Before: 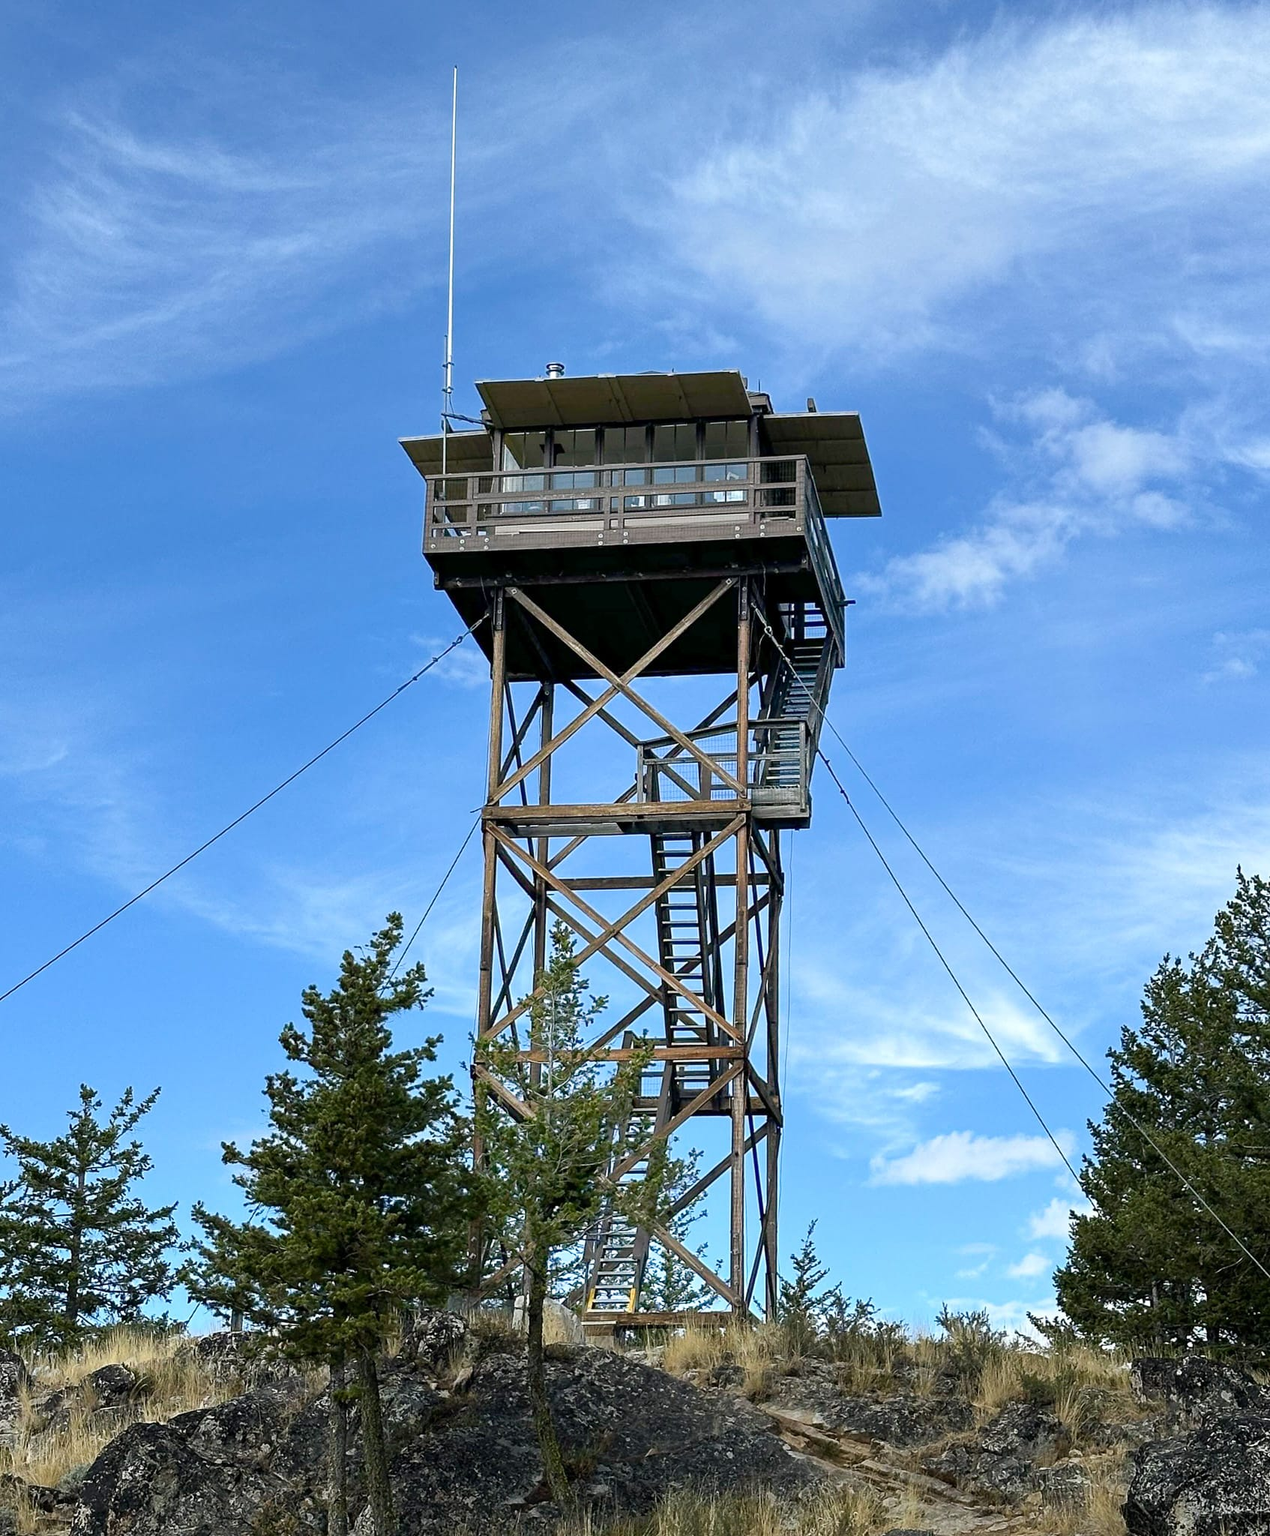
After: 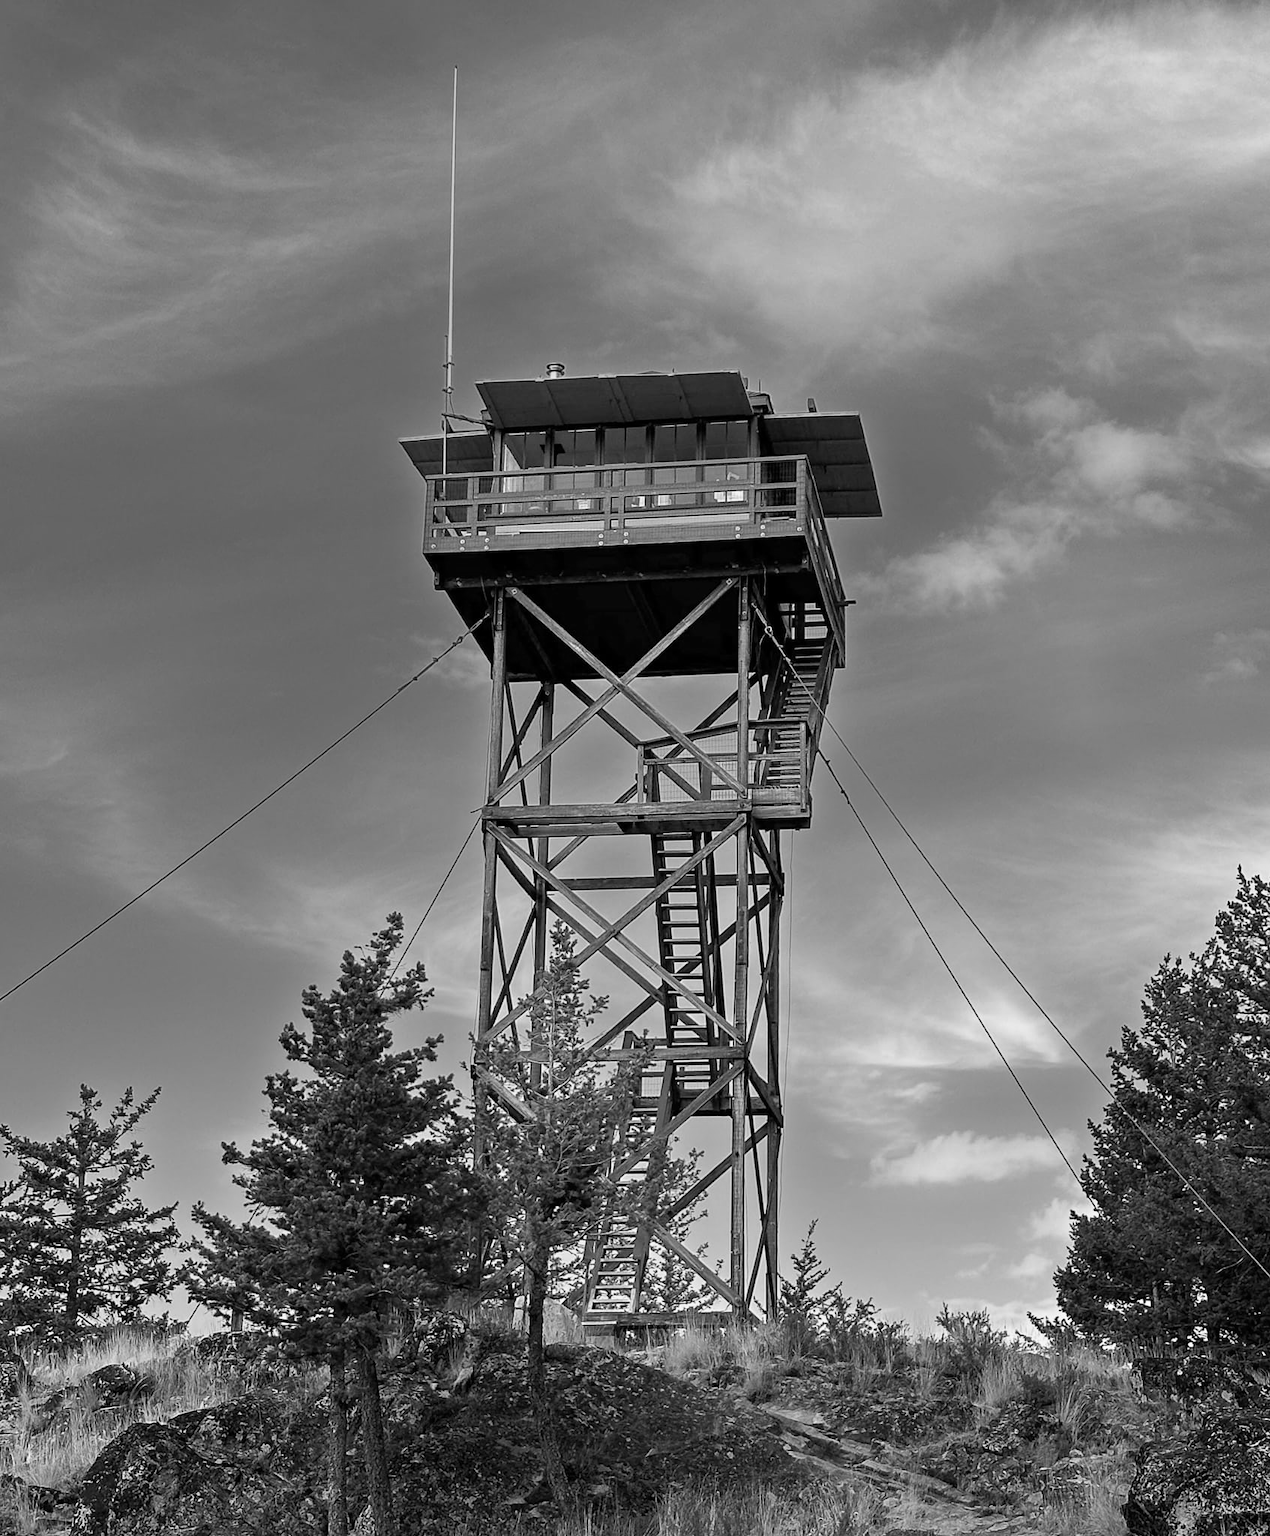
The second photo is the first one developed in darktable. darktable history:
color correction: highlights a* 1.59, highlights b* -1.7, saturation 2.48
monochrome: a -6.99, b 35.61, size 1.4
